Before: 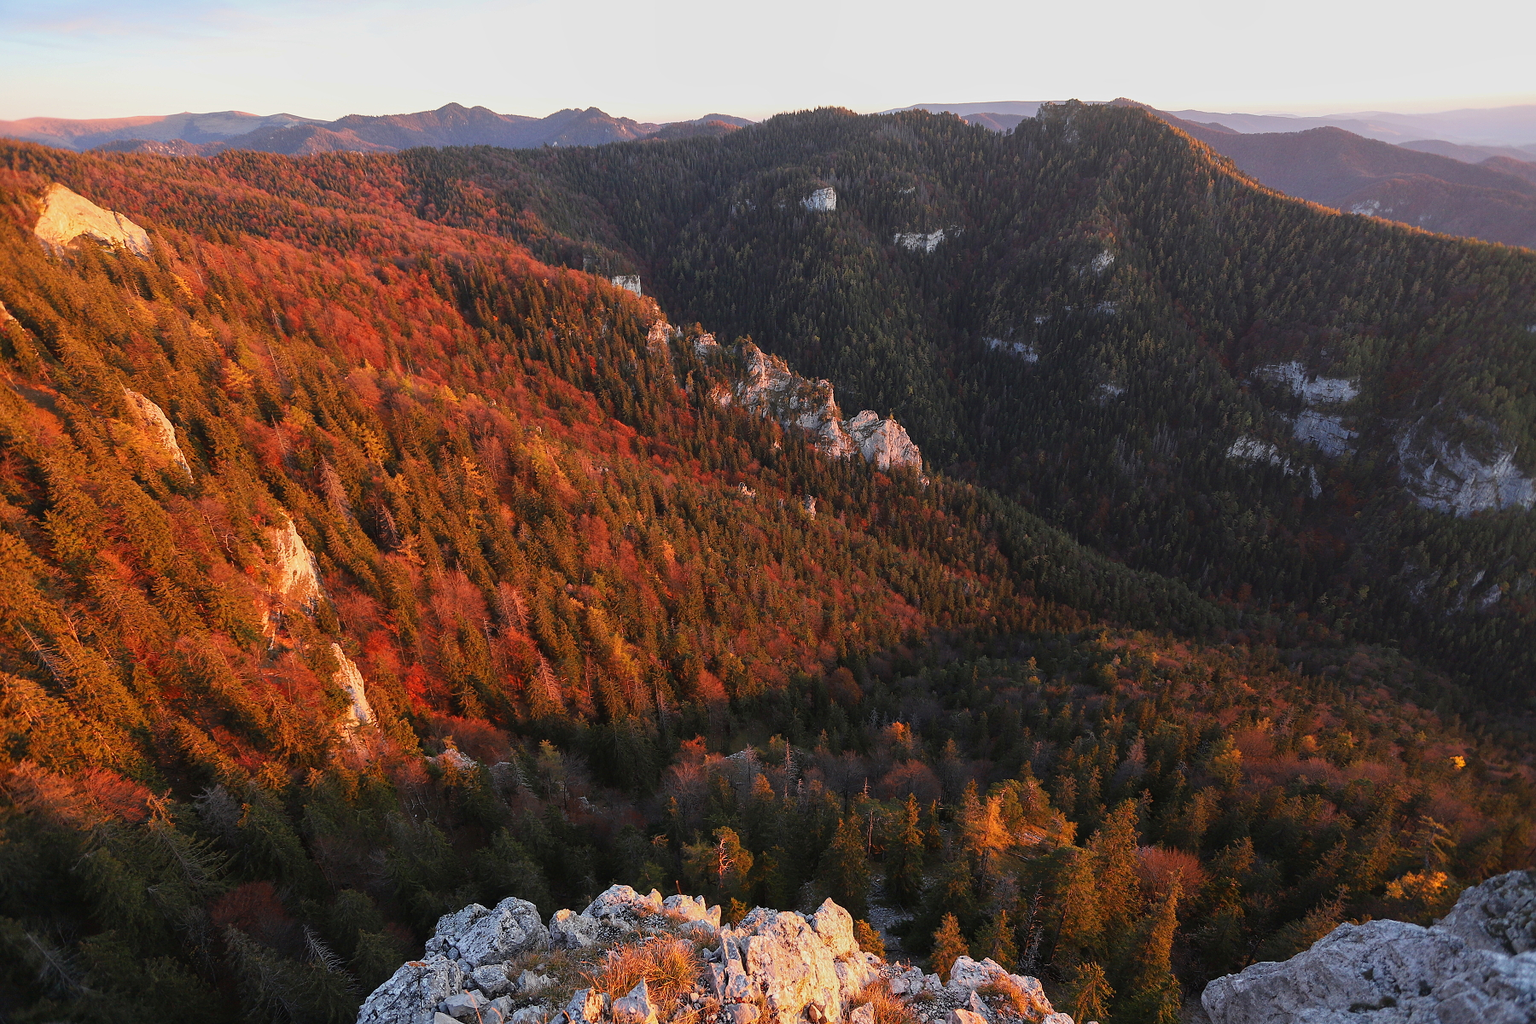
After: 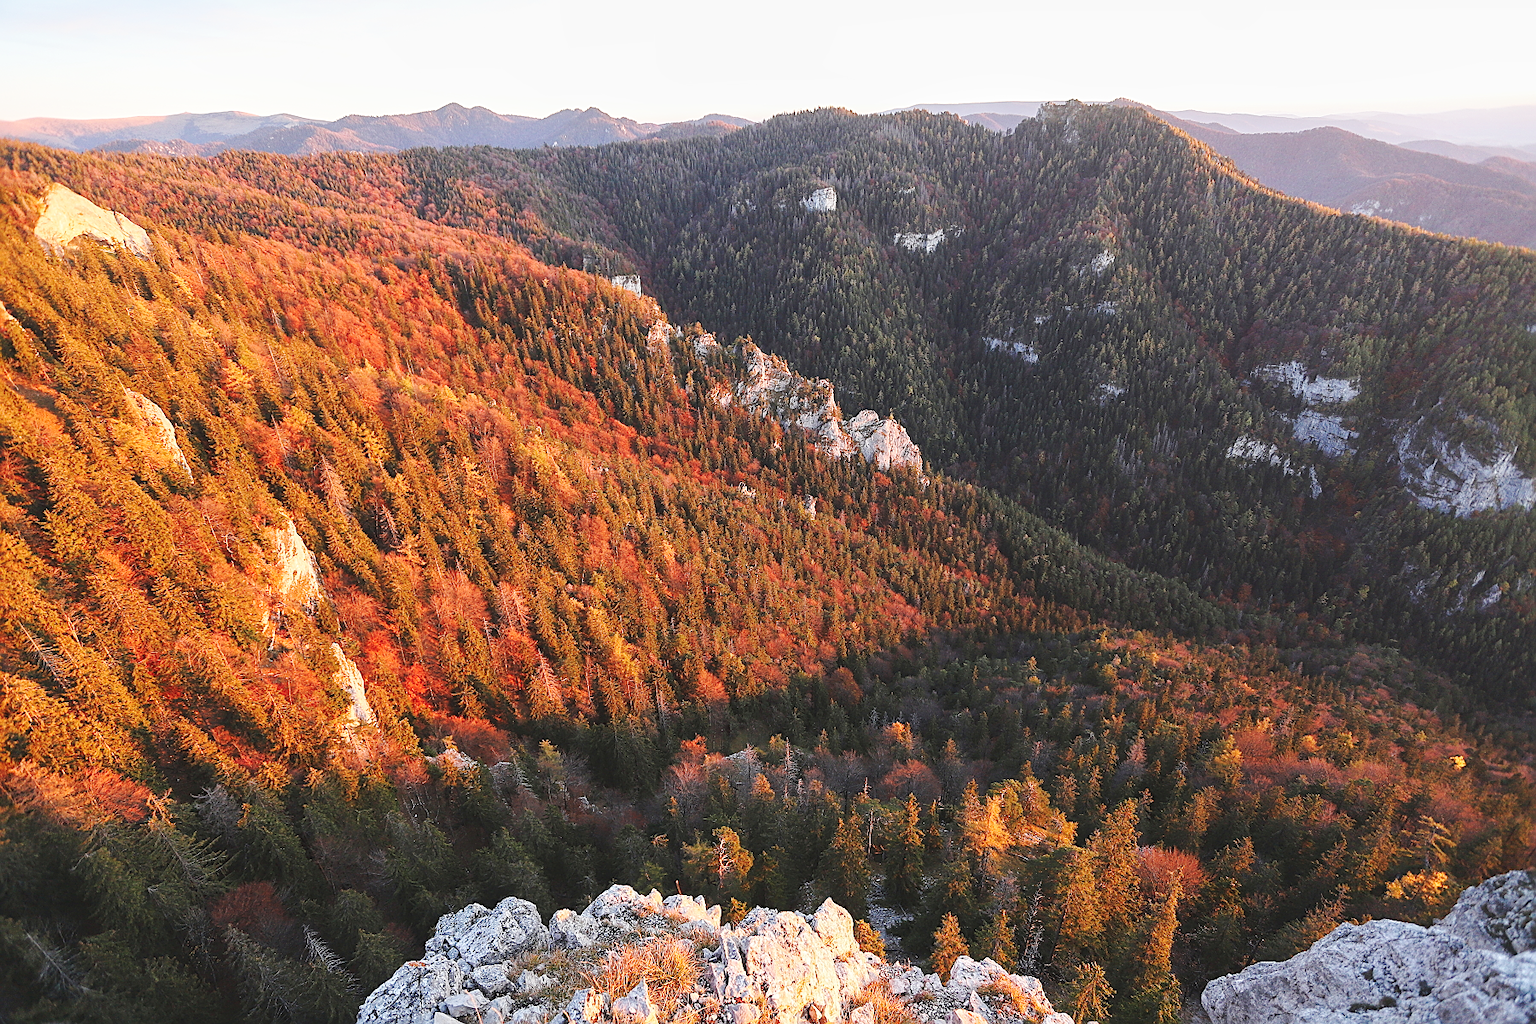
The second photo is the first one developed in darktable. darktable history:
exposure: compensate highlight preservation false
base curve: curves: ch0 [(0, 0.007) (0.028, 0.063) (0.121, 0.311) (0.46, 0.743) (0.859, 0.957) (1, 1)], preserve colors none
sharpen: on, module defaults
local contrast: highlights 106%, shadows 98%, detail 119%, midtone range 0.2
